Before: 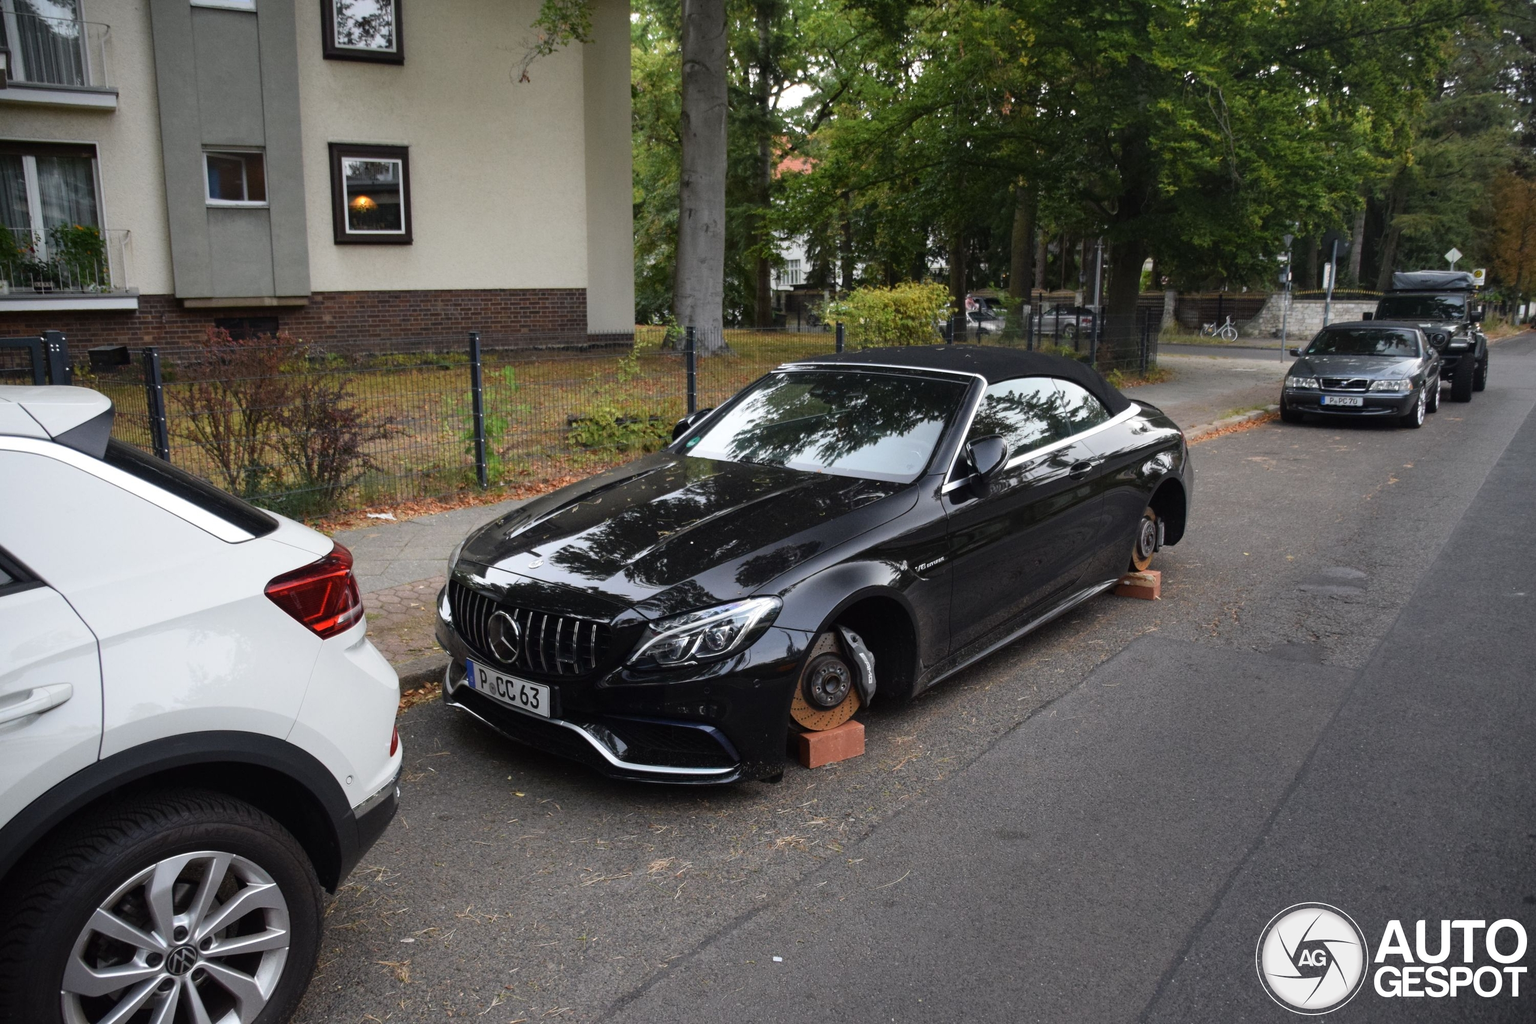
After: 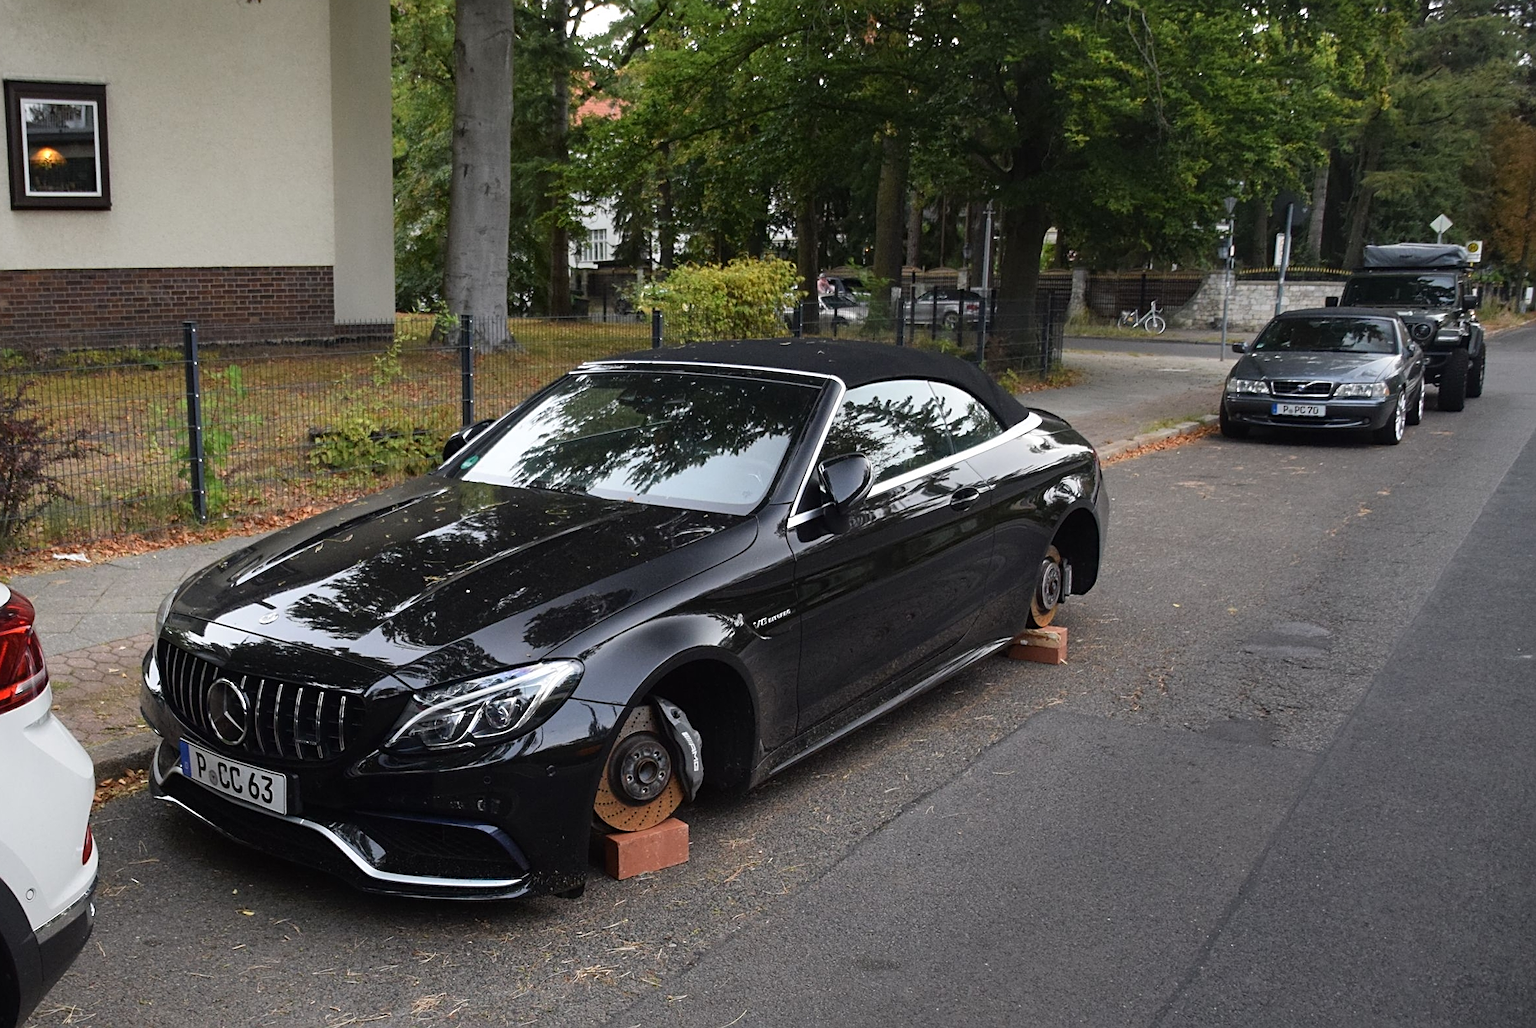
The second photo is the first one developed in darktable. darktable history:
crop and rotate: left 21.231%, top 7.881%, right 0.489%, bottom 13.556%
sharpen: on, module defaults
